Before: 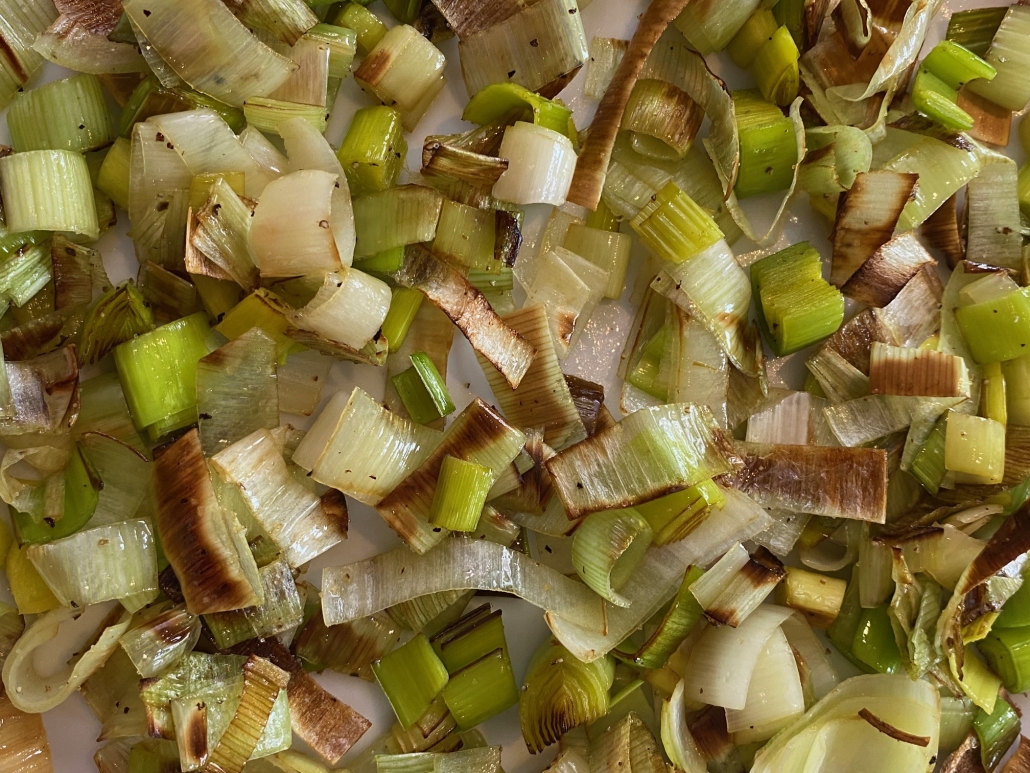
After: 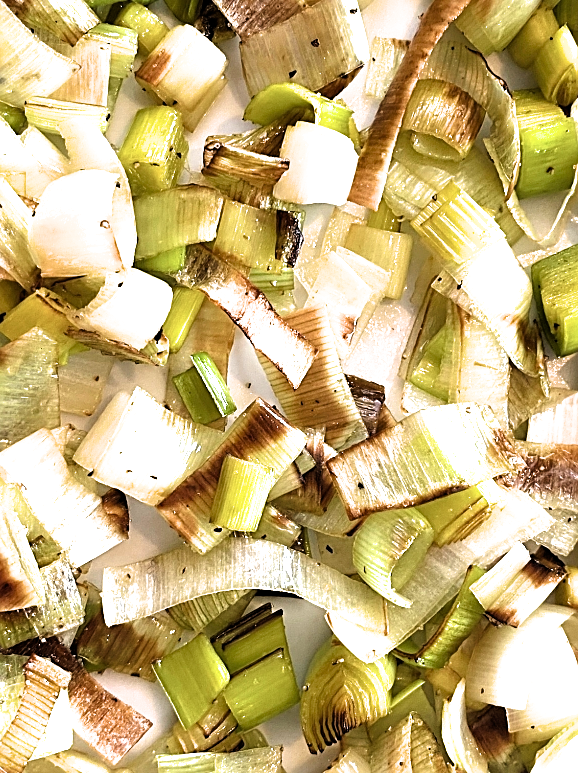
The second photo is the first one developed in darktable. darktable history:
crop: left 21.357%, right 22.485%
exposure: black level correction 0, exposure 1.365 EV, compensate exposure bias true, compensate highlight preservation false
filmic rgb: black relative exposure -5.52 EV, white relative exposure 2.52 EV, target black luminance 0%, hardness 4.54, latitude 67.08%, contrast 1.441, shadows ↔ highlights balance -4.2%, color science v6 (2022)
sharpen: on, module defaults
